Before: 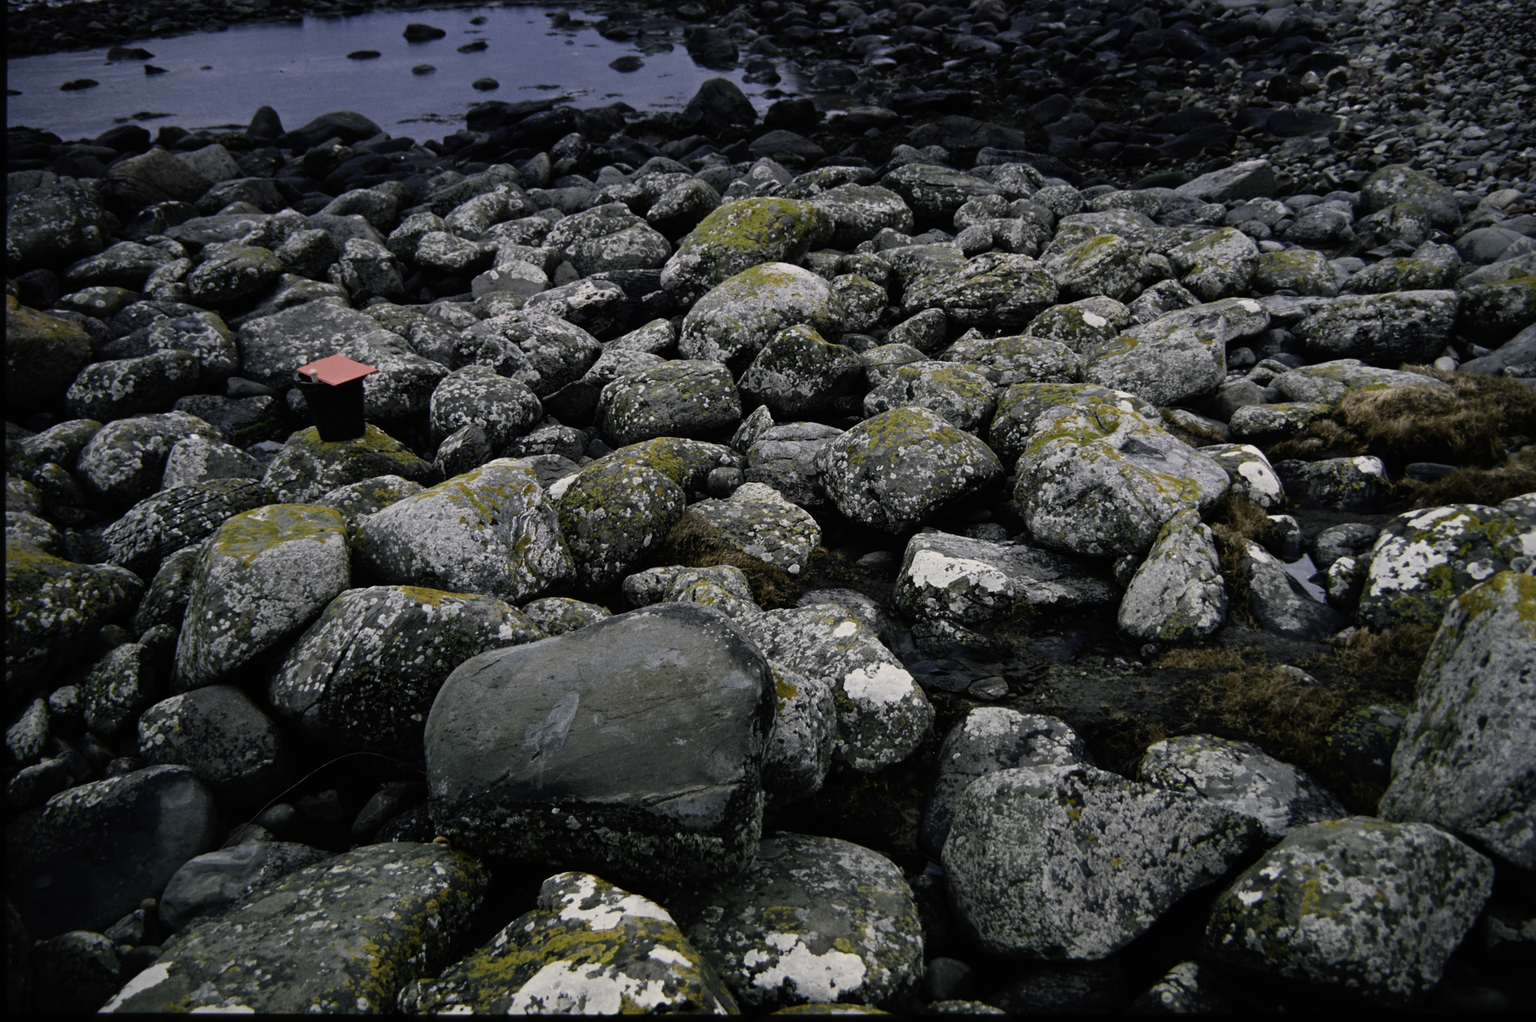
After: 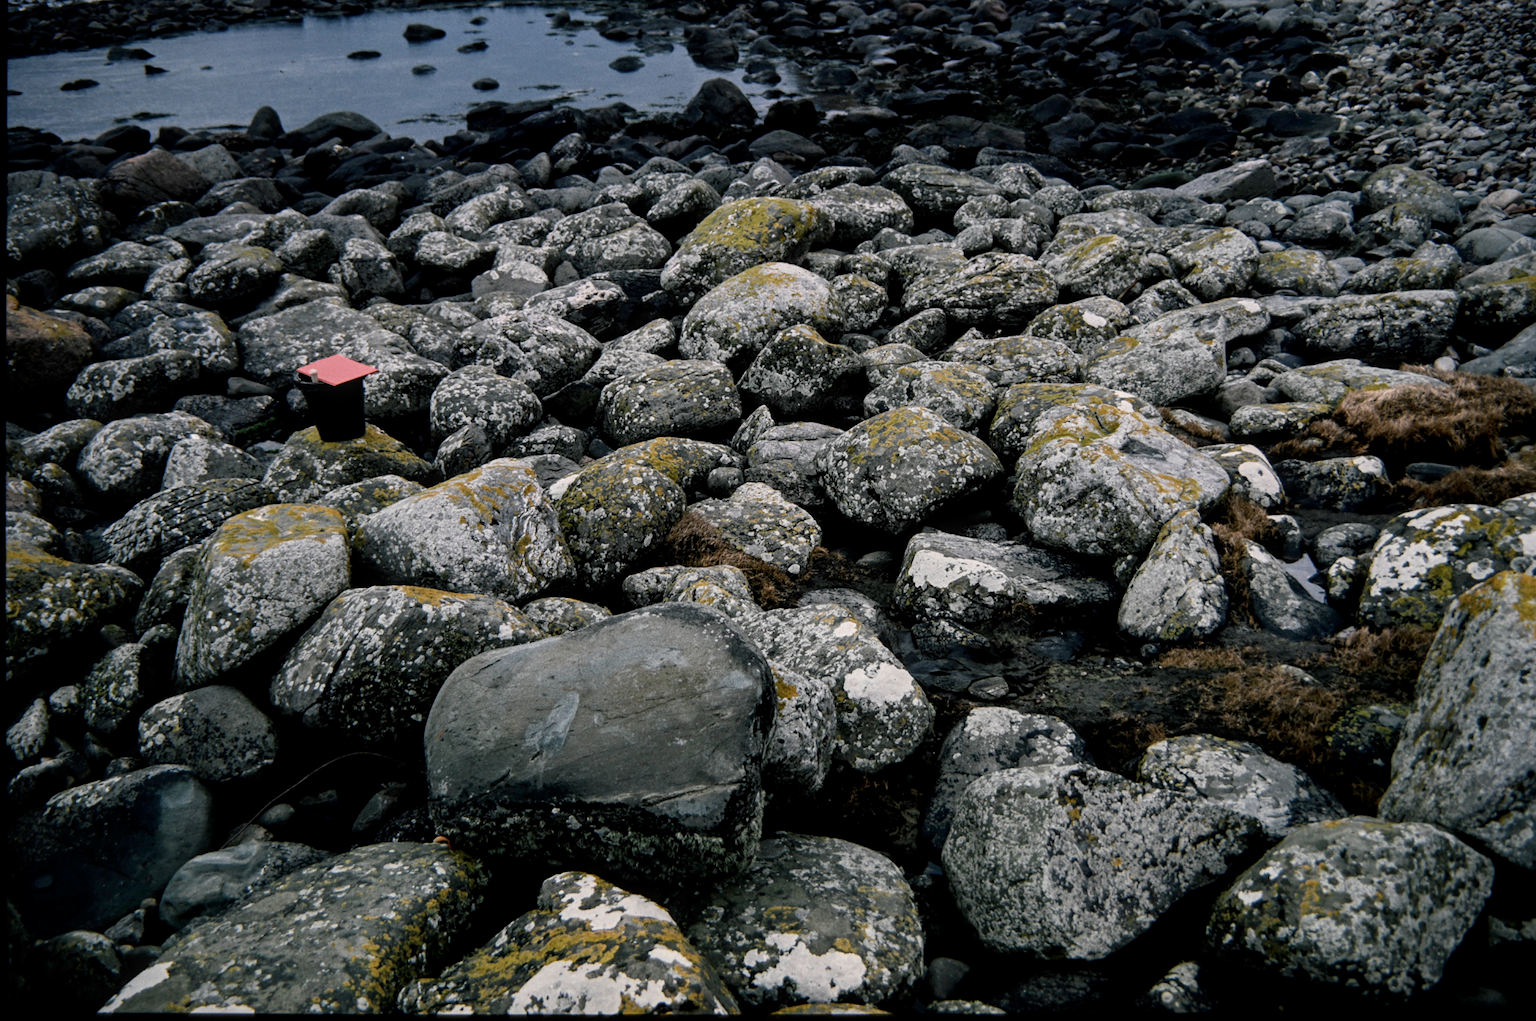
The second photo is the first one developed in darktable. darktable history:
local contrast: on, module defaults
contrast brightness saturation: contrast 0.06, brightness -0.01, saturation -0.23
